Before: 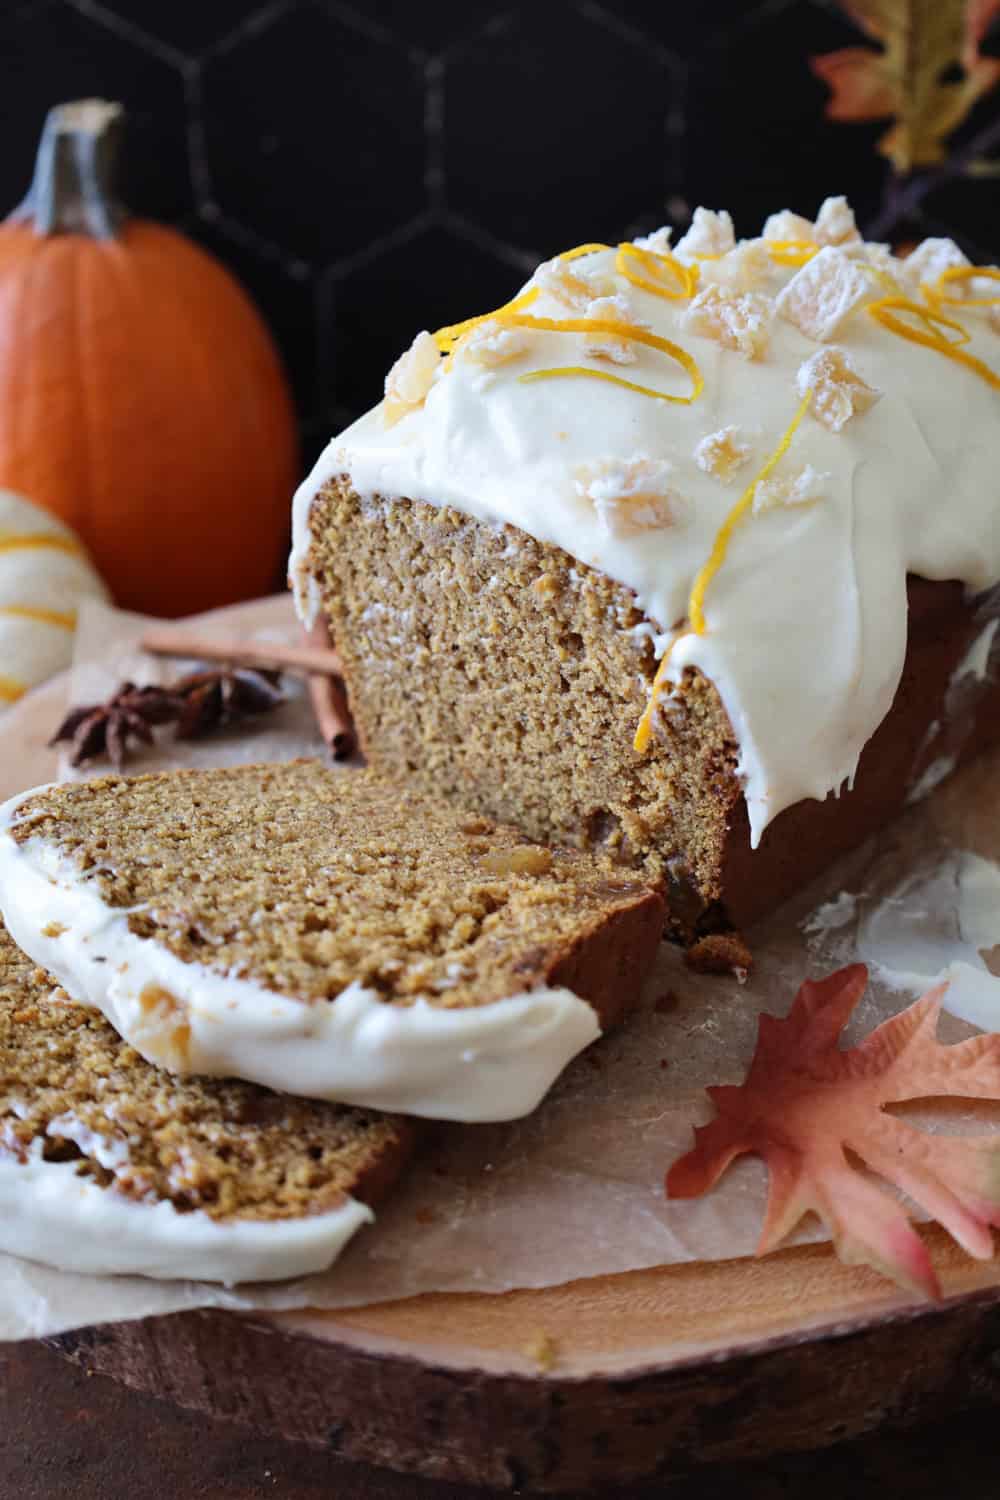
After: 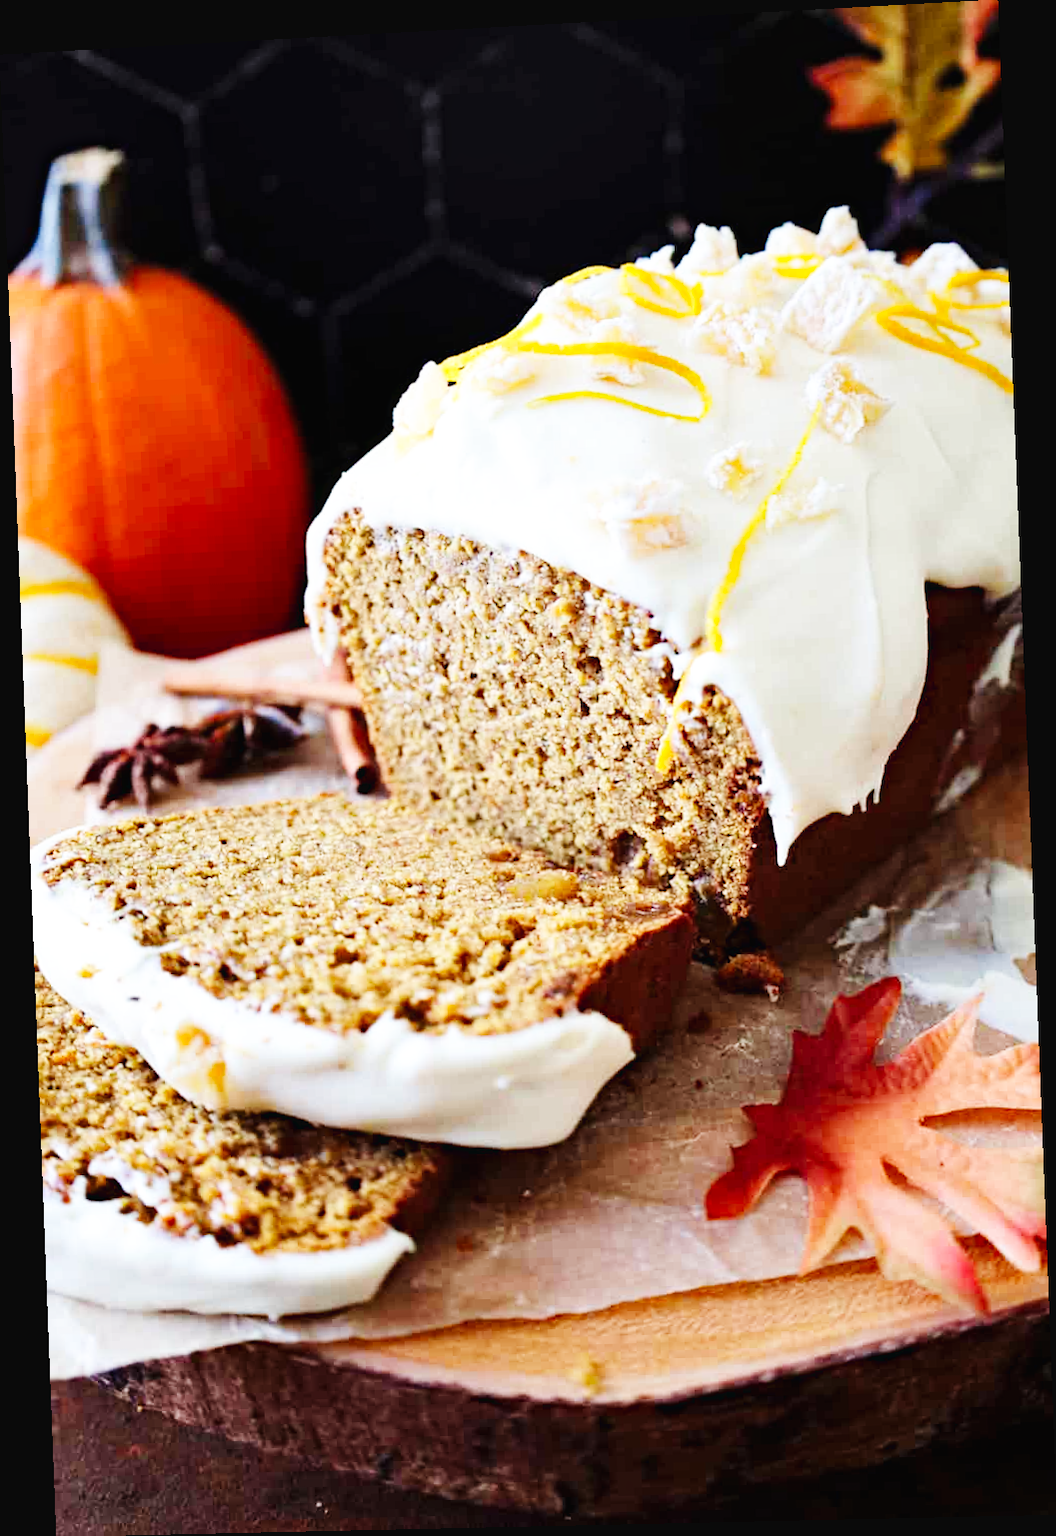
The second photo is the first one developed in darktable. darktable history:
rotate and perspective: rotation -2.22°, lens shift (horizontal) -0.022, automatic cropping off
base curve: curves: ch0 [(0, 0.003) (0.001, 0.002) (0.006, 0.004) (0.02, 0.022) (0.048, 0.086) (0.094, 0.234) (0.162, 0.431) (0.258, 0.629) (0.385, 0.8) (0.548, 0.918) (0.751, 0.988) (1, 1)], preserve colors none
haze removal: compatibility mode true, adaptive false
